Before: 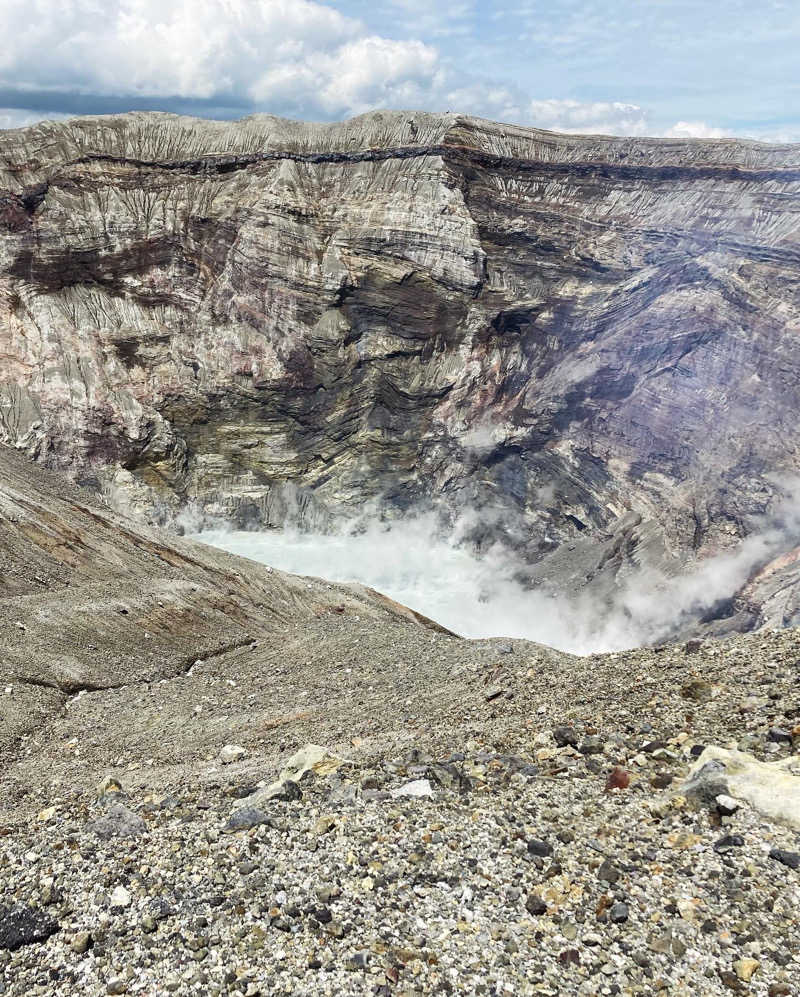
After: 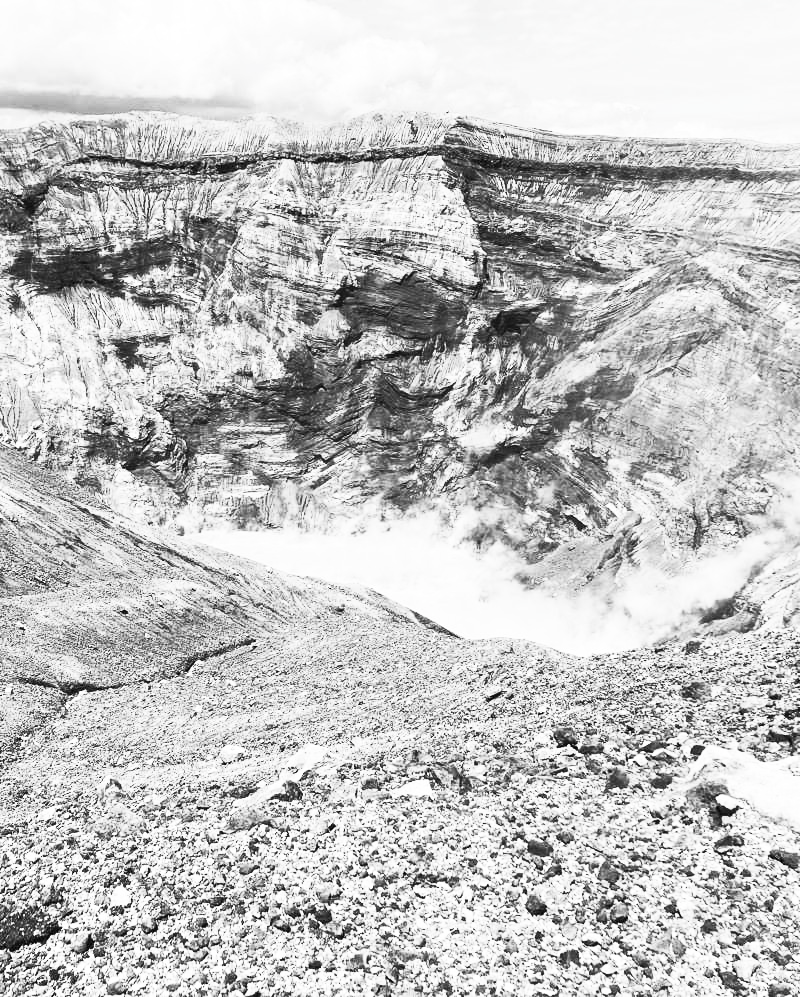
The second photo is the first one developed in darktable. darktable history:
contrast brightness saturation: contrast 0.529, brightness 0.458, saturation -0.999
